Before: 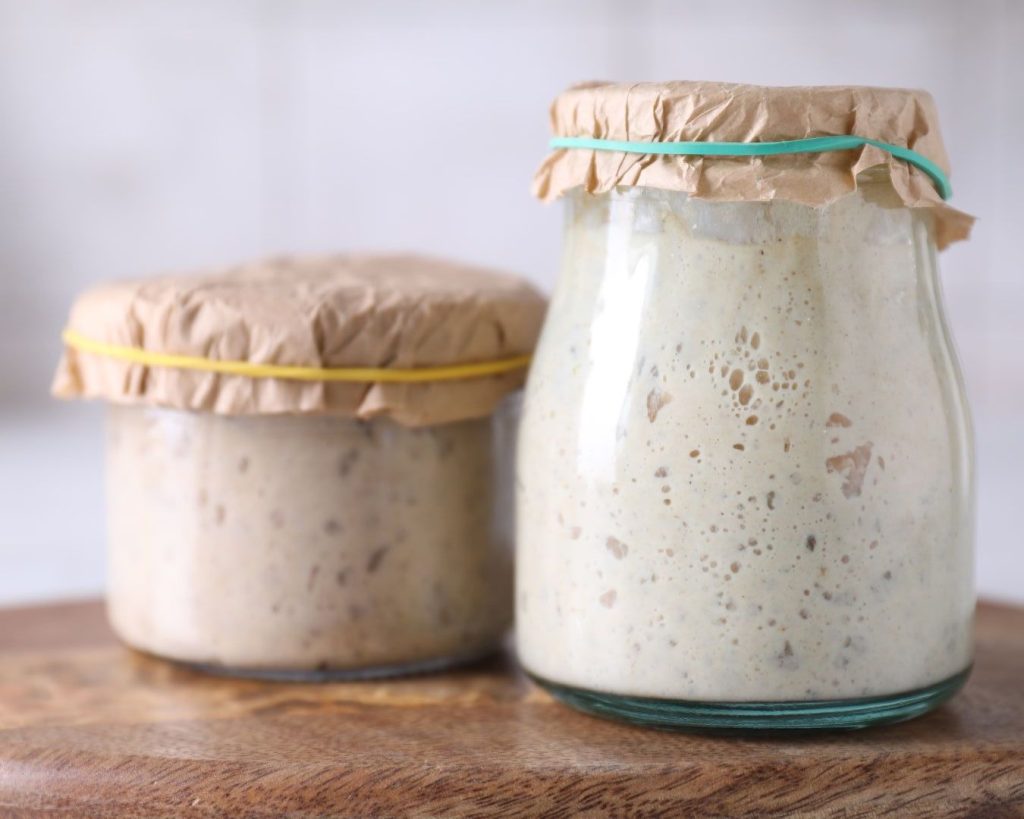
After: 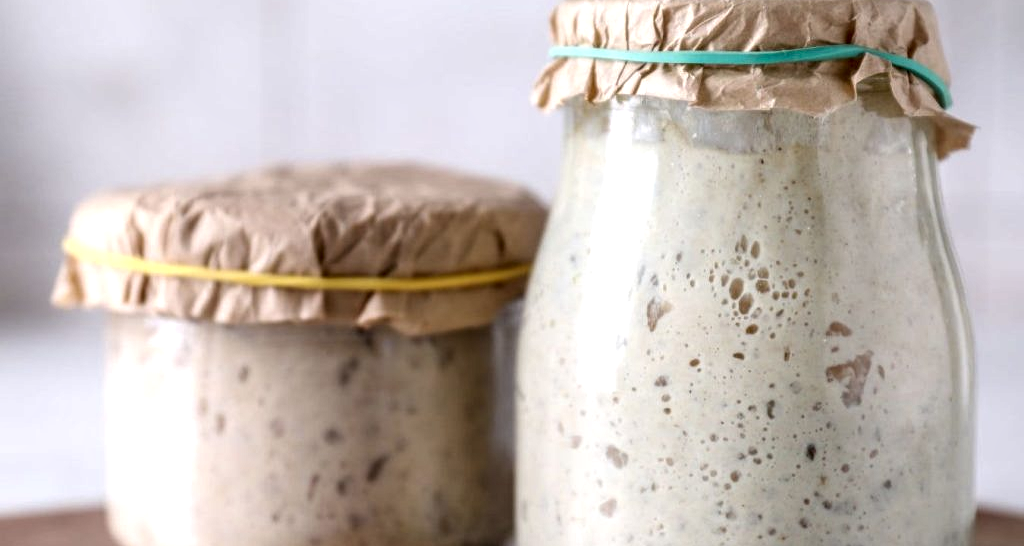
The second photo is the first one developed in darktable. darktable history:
local contrast: highlights 12%, shadows 38%, detail 183%, midtone range 0.471
crop: top 11.166%, bottom 22.168%
